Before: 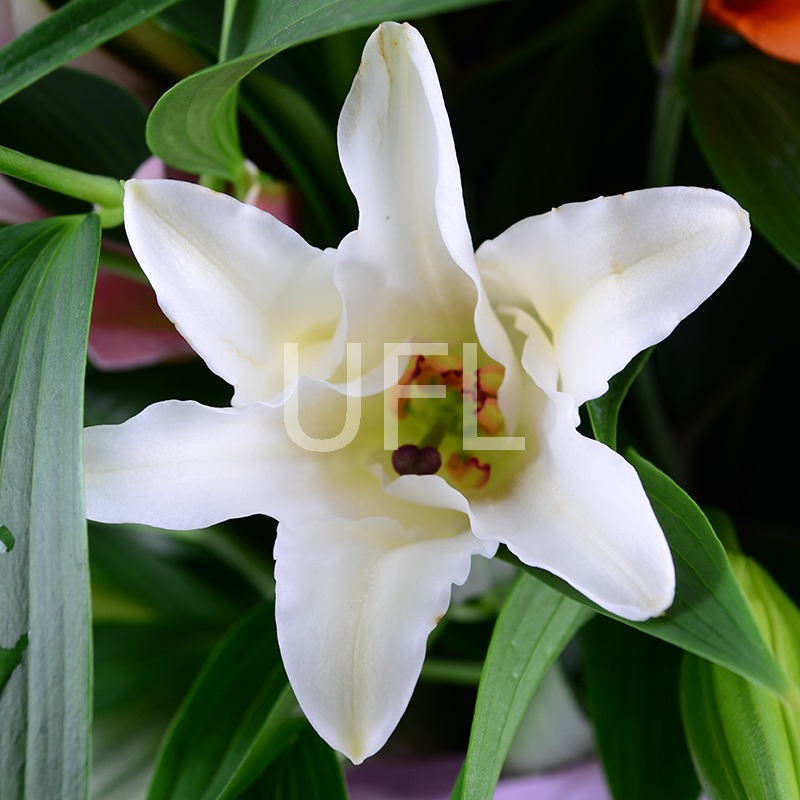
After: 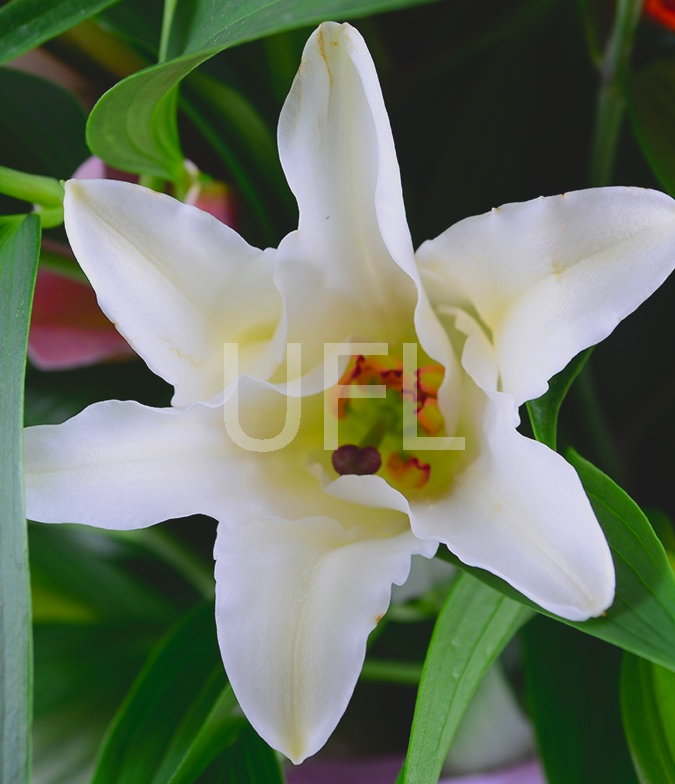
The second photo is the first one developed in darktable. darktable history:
contrast brightness saturation: contrast -0.19, saturation 0.19
crop: left 7.598%, right 7.873%
